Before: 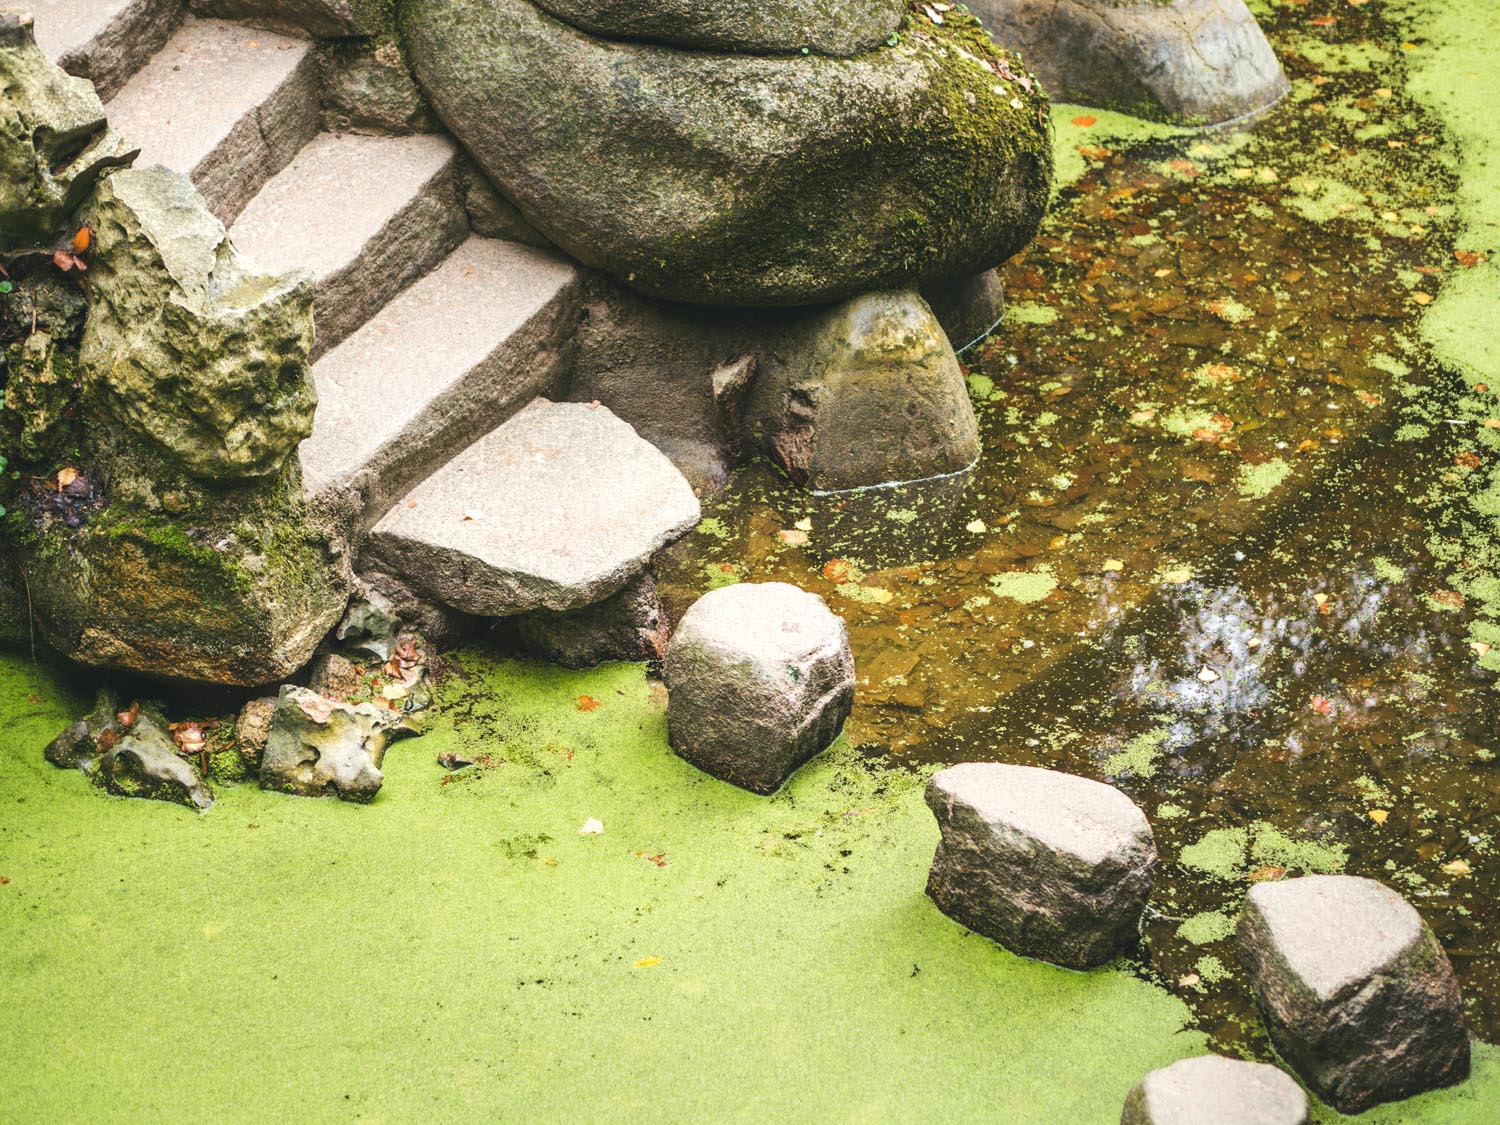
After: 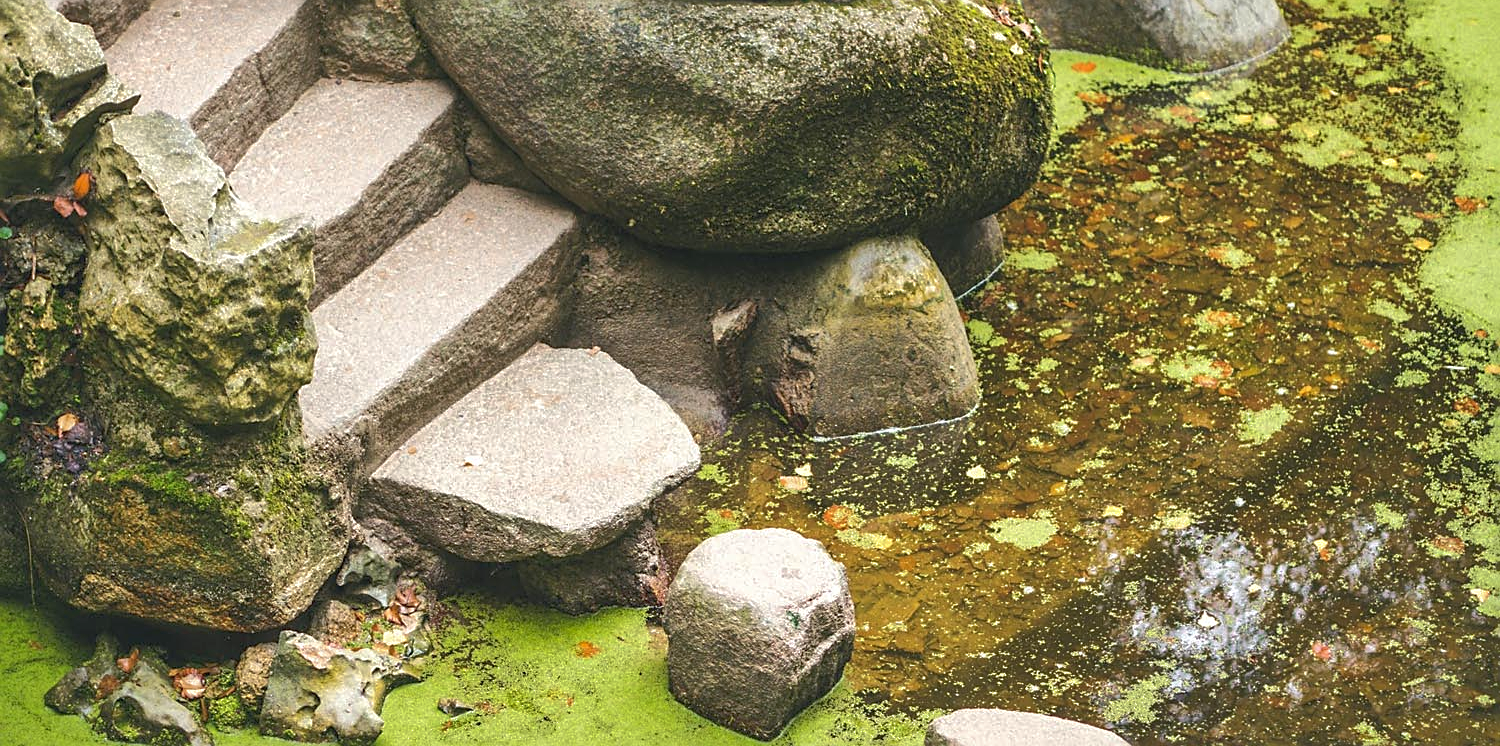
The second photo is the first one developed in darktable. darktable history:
crop and rotate: top 4.815%, bottom 28.818%
sharpen: on, module defaults
shadows and highlights: on, module defaults
